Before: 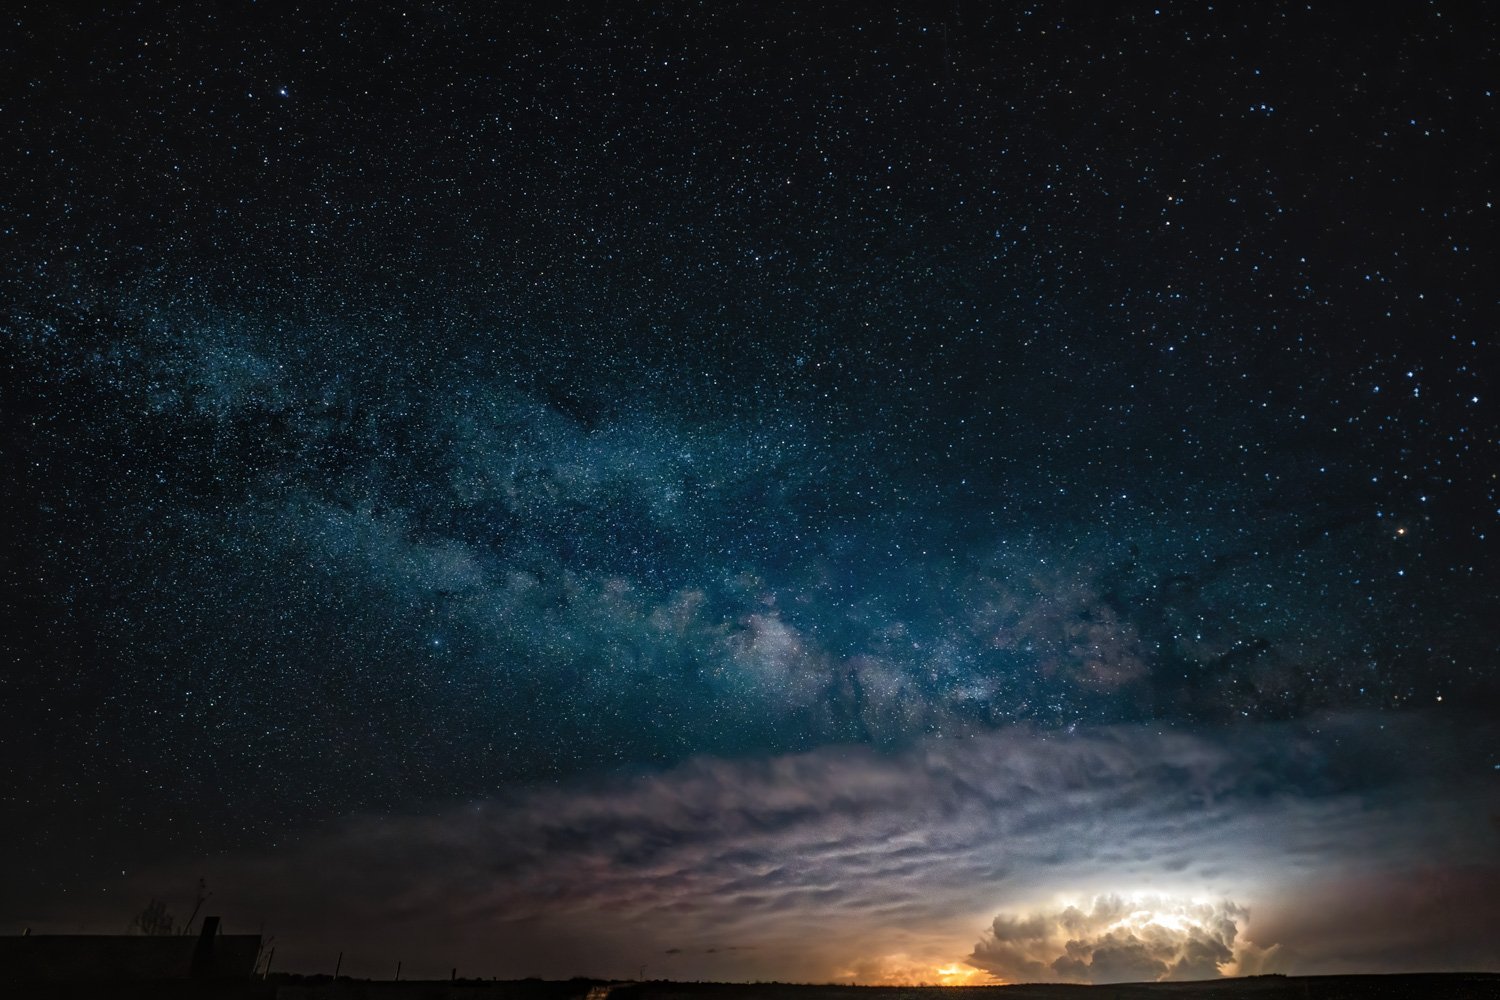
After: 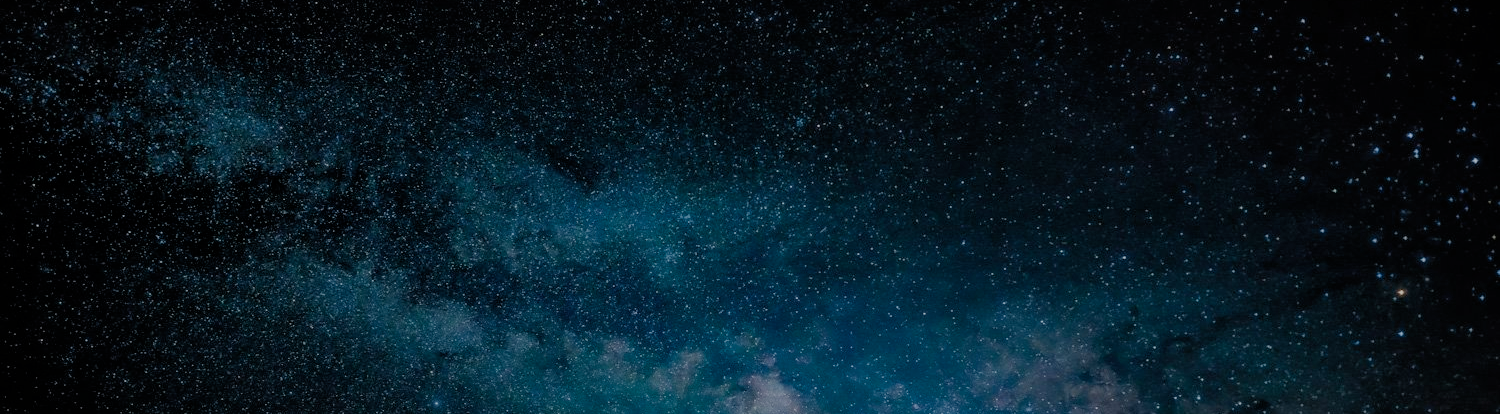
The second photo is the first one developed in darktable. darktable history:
crop and rotate: top 23.916%, bottom 34.635%
filmic rgb: black relative exposure -7.02 EV, white relative exposure 6 EV, target black luminance 0%, hardness 2.72, latitude 60.97%, contrast 0.703, highlights saturation mix 10.49%, shadows ↔ highlights balance -0.104%
color balance rgb: power › luminance -3.639%, power › hue 141.5°, linear chroma grading › global chroma 8.906%, perceptual saturation grading › global saturation 24.897%
